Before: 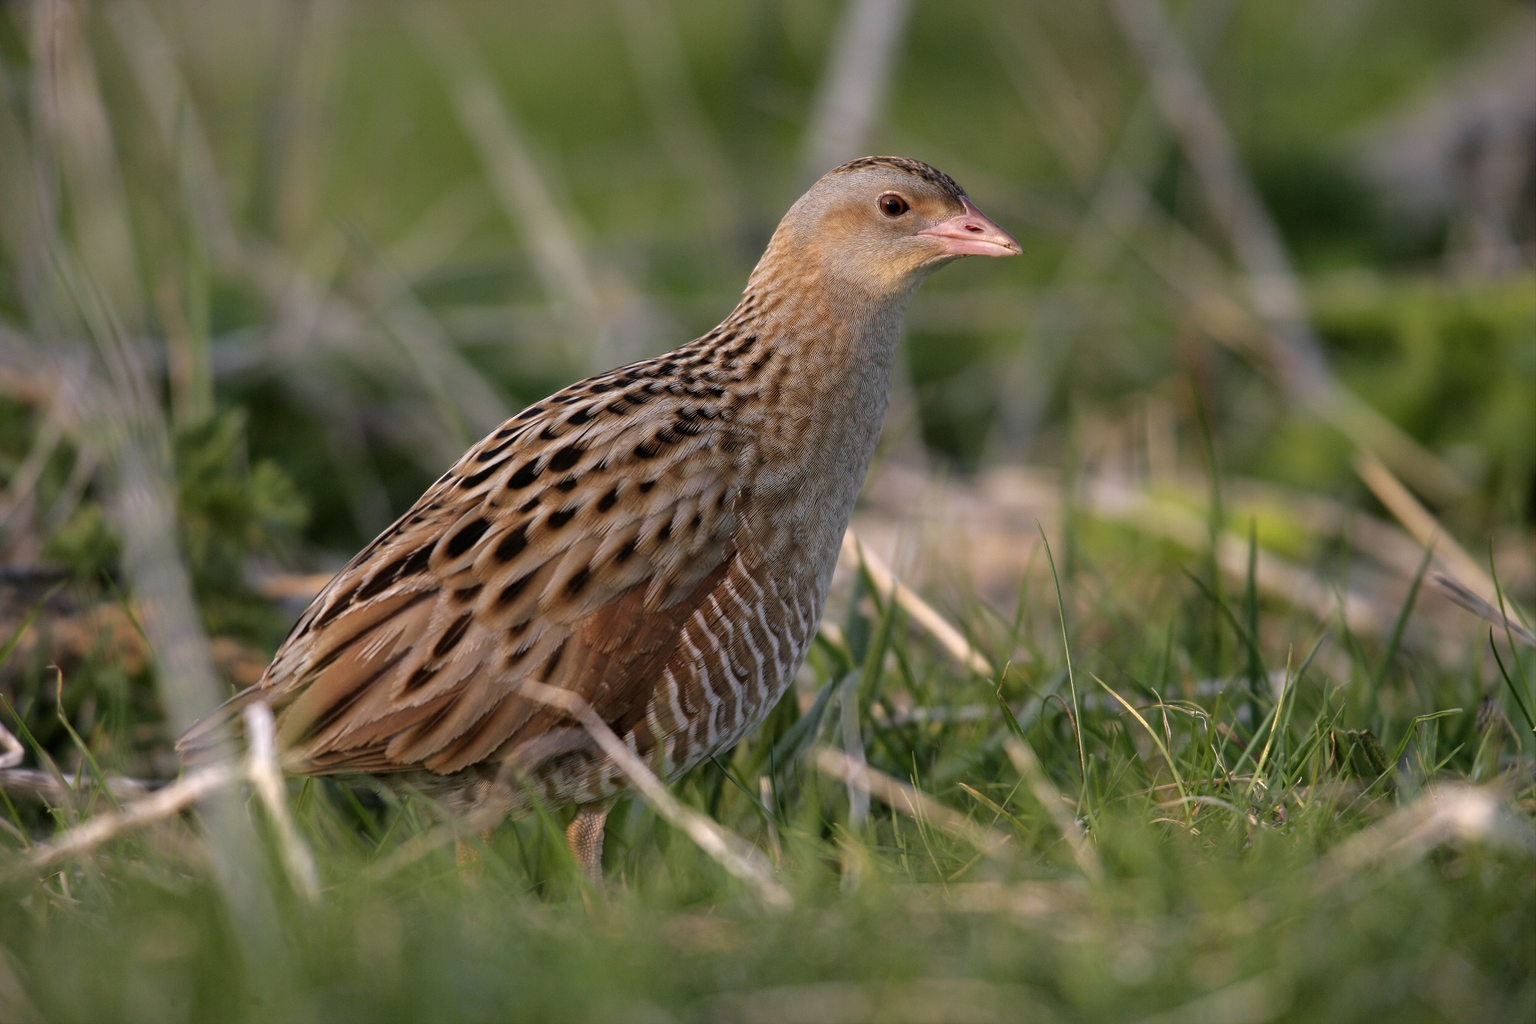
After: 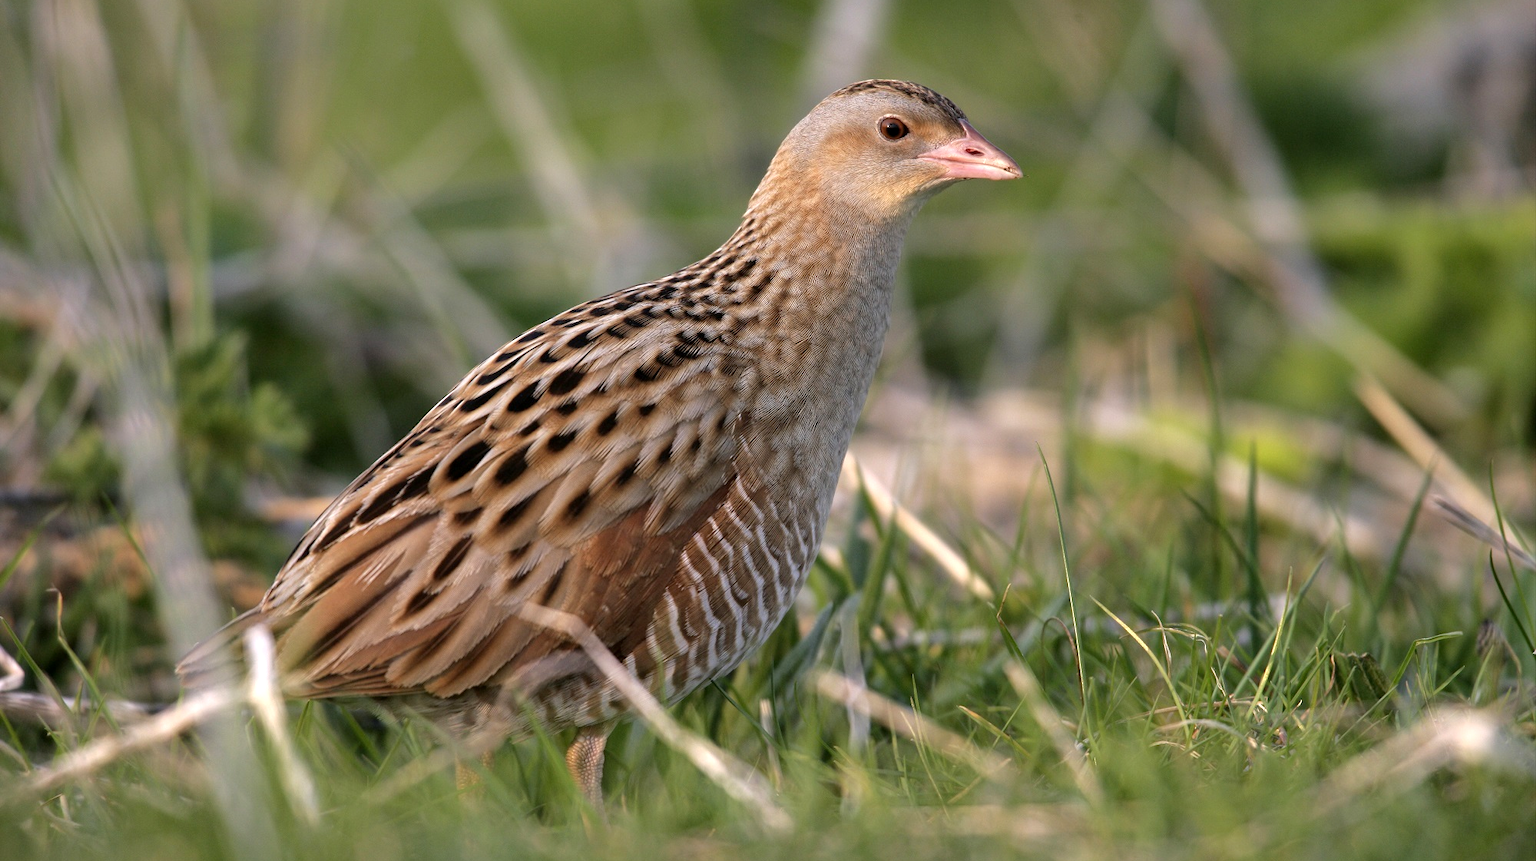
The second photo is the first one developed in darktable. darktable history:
exposure: black level correction 0.001, exposure 0.498 EV, compensate highlight preservation false
shadows and highlights: radius 106.58, shadows 44.27, highlights -67.76, low approximation 0.01, soften with gaussian
crop: top 7.56%, bottom 8.253%
